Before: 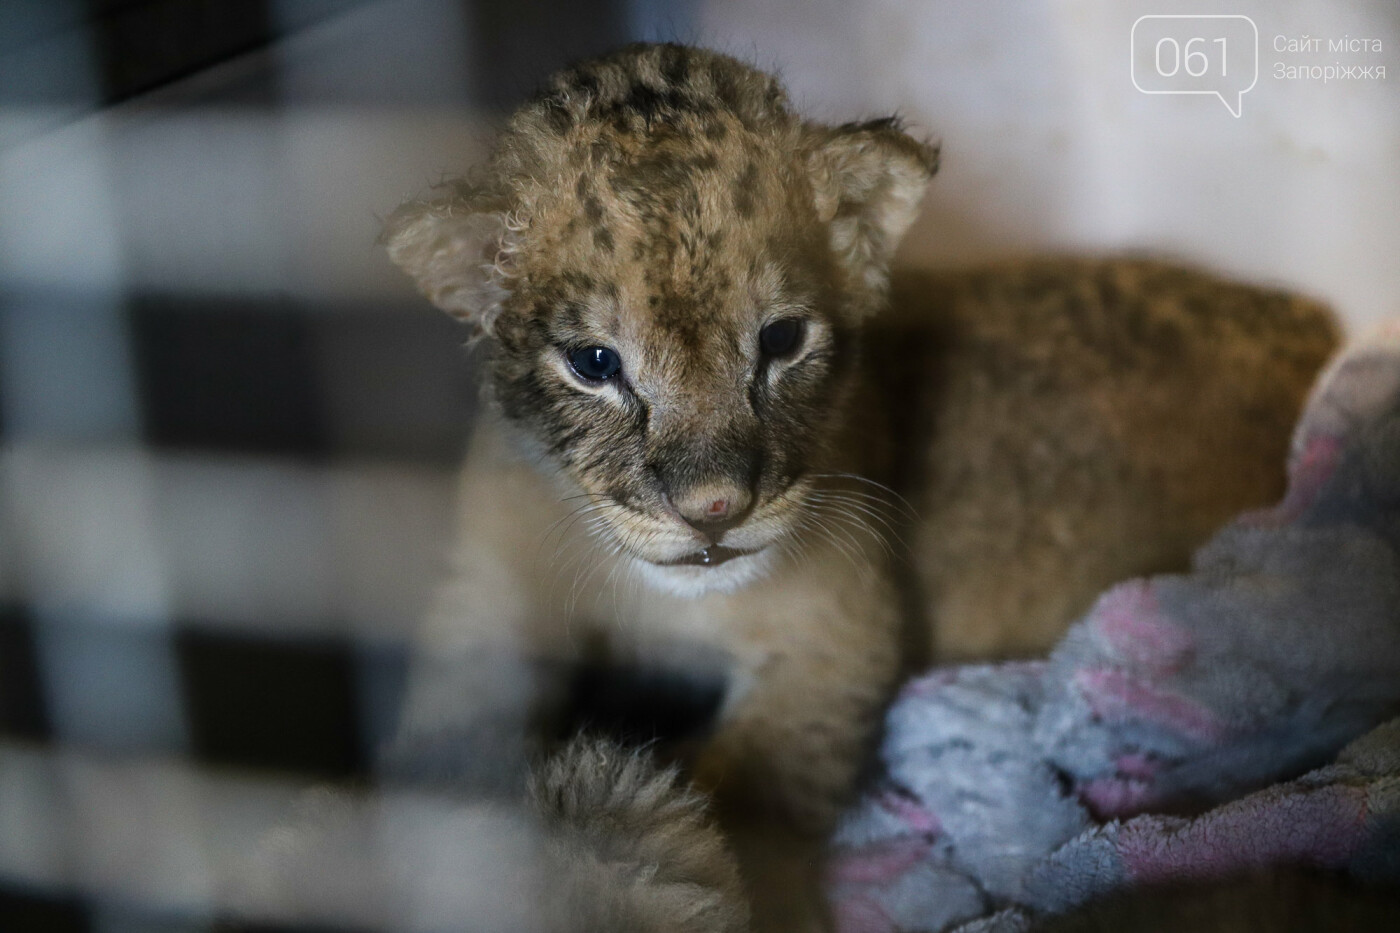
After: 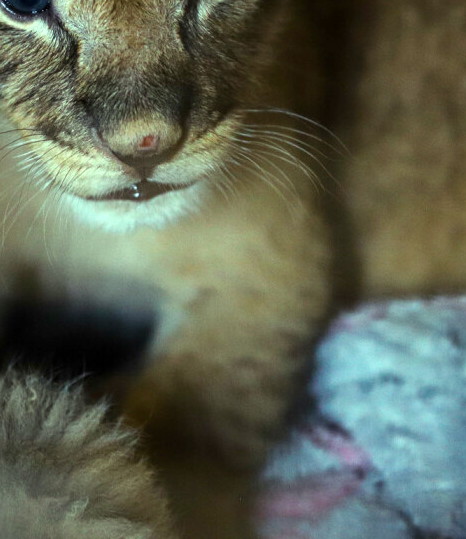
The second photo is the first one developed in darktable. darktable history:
crop: left 40.746%, top 39.176%, right 25.913%, bottom 2.958%
color balance rgb: highlights gain › luminance 15.615%, highlights gain › chroma 7.057%, highlights gain › hue 125.77°, perceptual saturation grading › global saturation 8.719%, global vibrance 14.427%
exposure: black level correction 0.001, exposure 0.499 EV, compensate highlight preservation false
